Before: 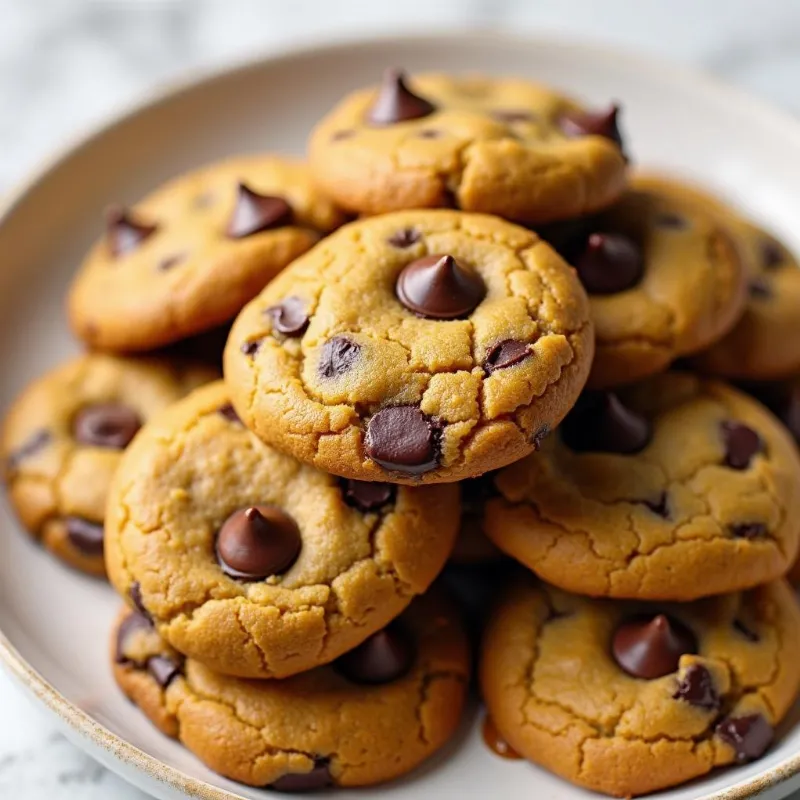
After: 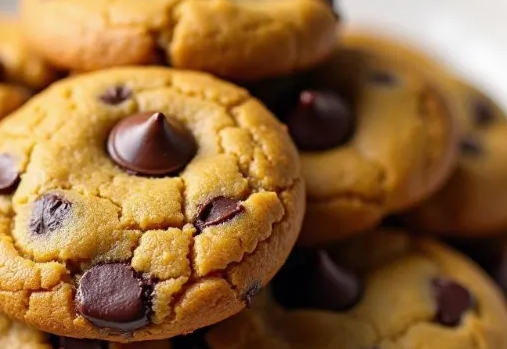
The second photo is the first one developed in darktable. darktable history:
crop: left 36.217%, top 17.882%, right 0.387%, bottom 38.447%
